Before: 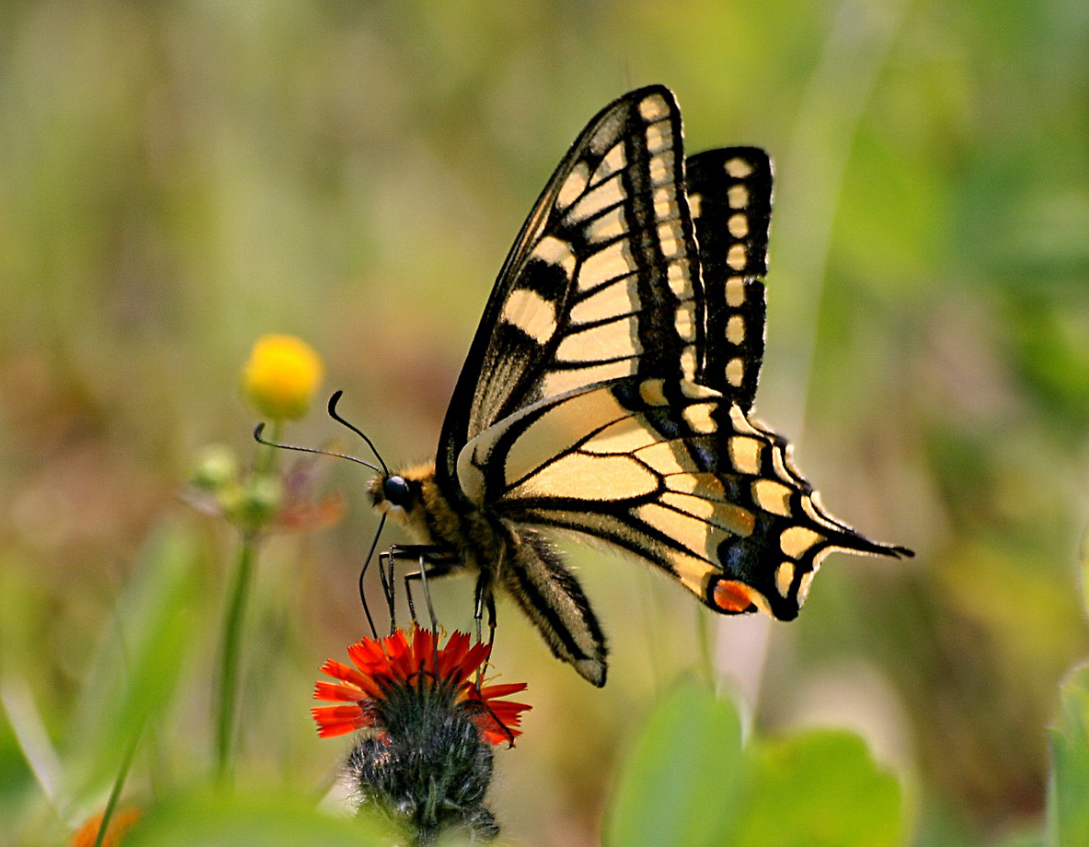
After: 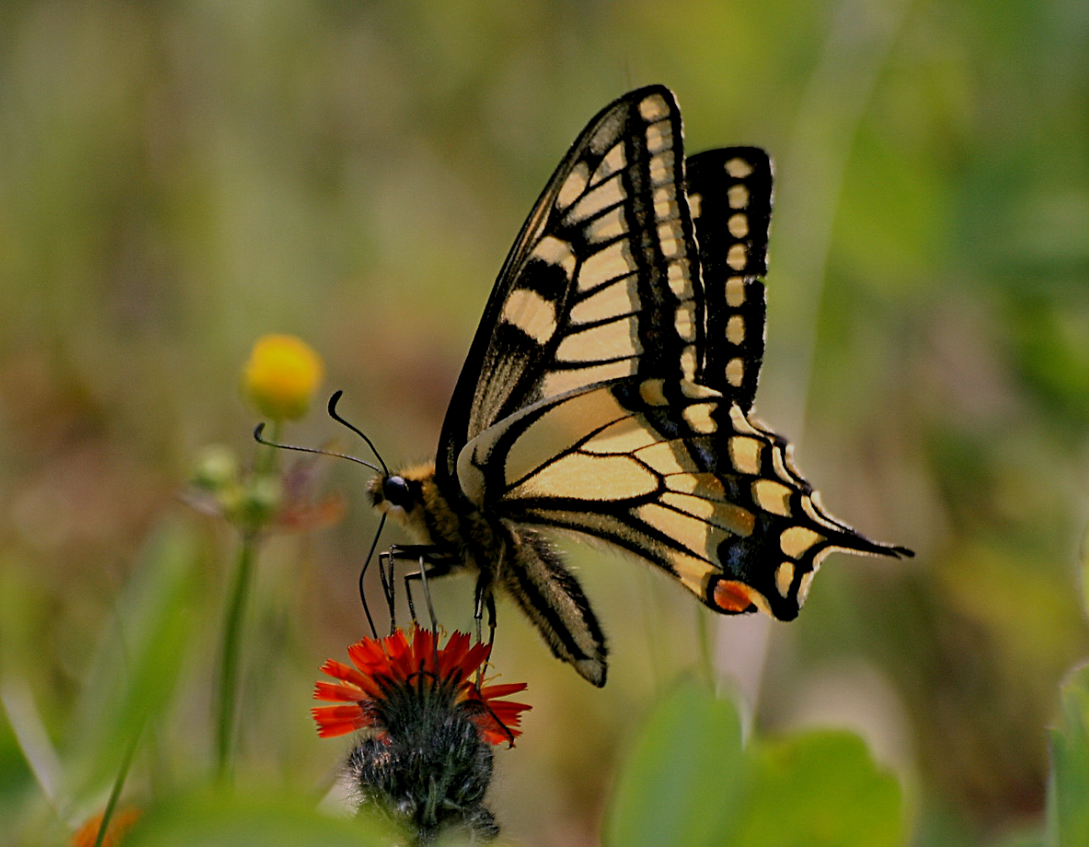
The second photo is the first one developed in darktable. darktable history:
levels: levels [0.016, 0.5, 0.996]
exposure: black level correction 0, exposure -0.765 EV, compensate highlight preservation false
